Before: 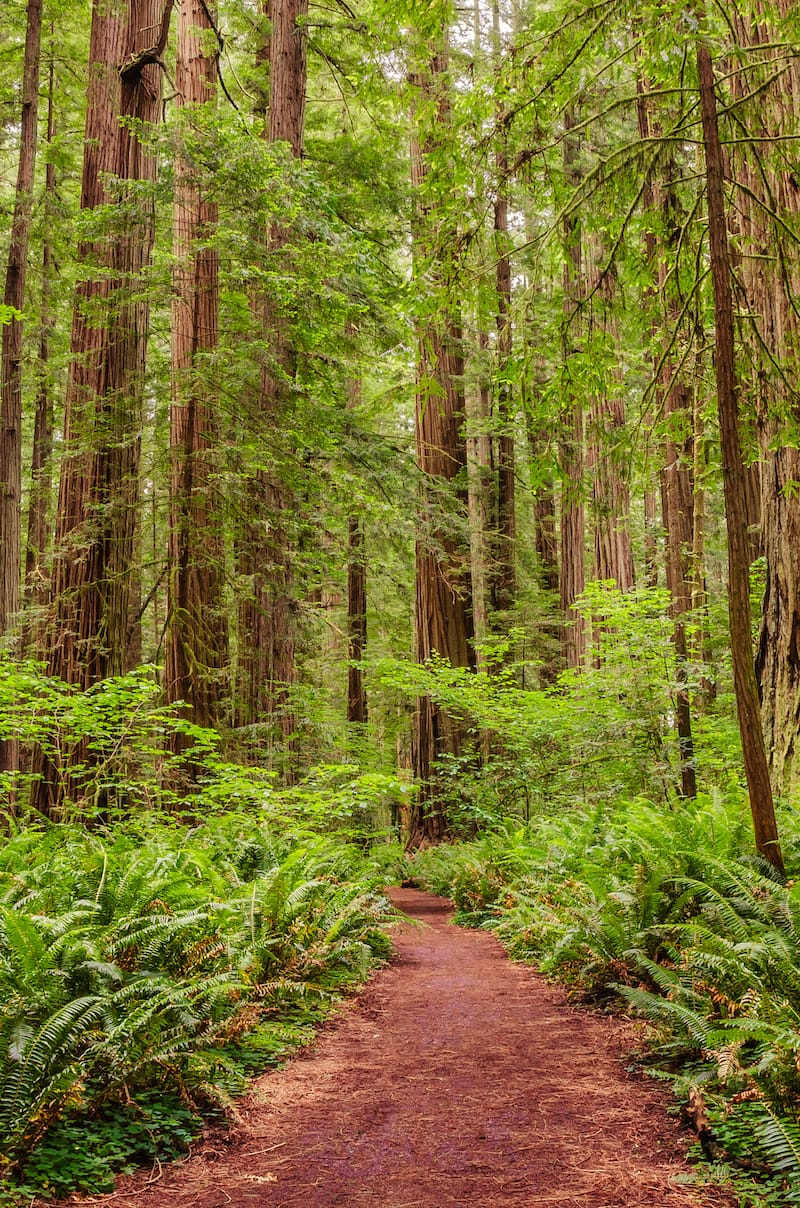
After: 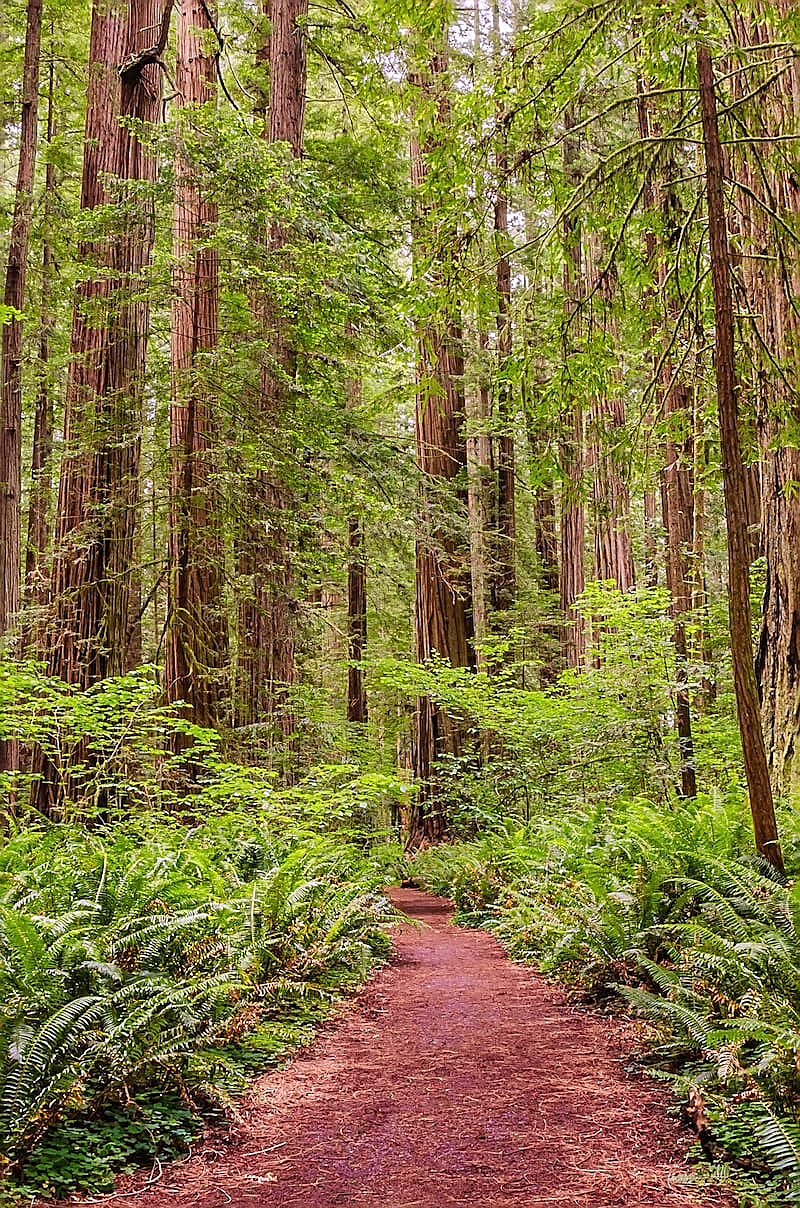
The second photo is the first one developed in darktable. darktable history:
white balance: red 1.042, blue 1.17
sharpen: radius 1.4, amount 1.25, threshold 0.7
